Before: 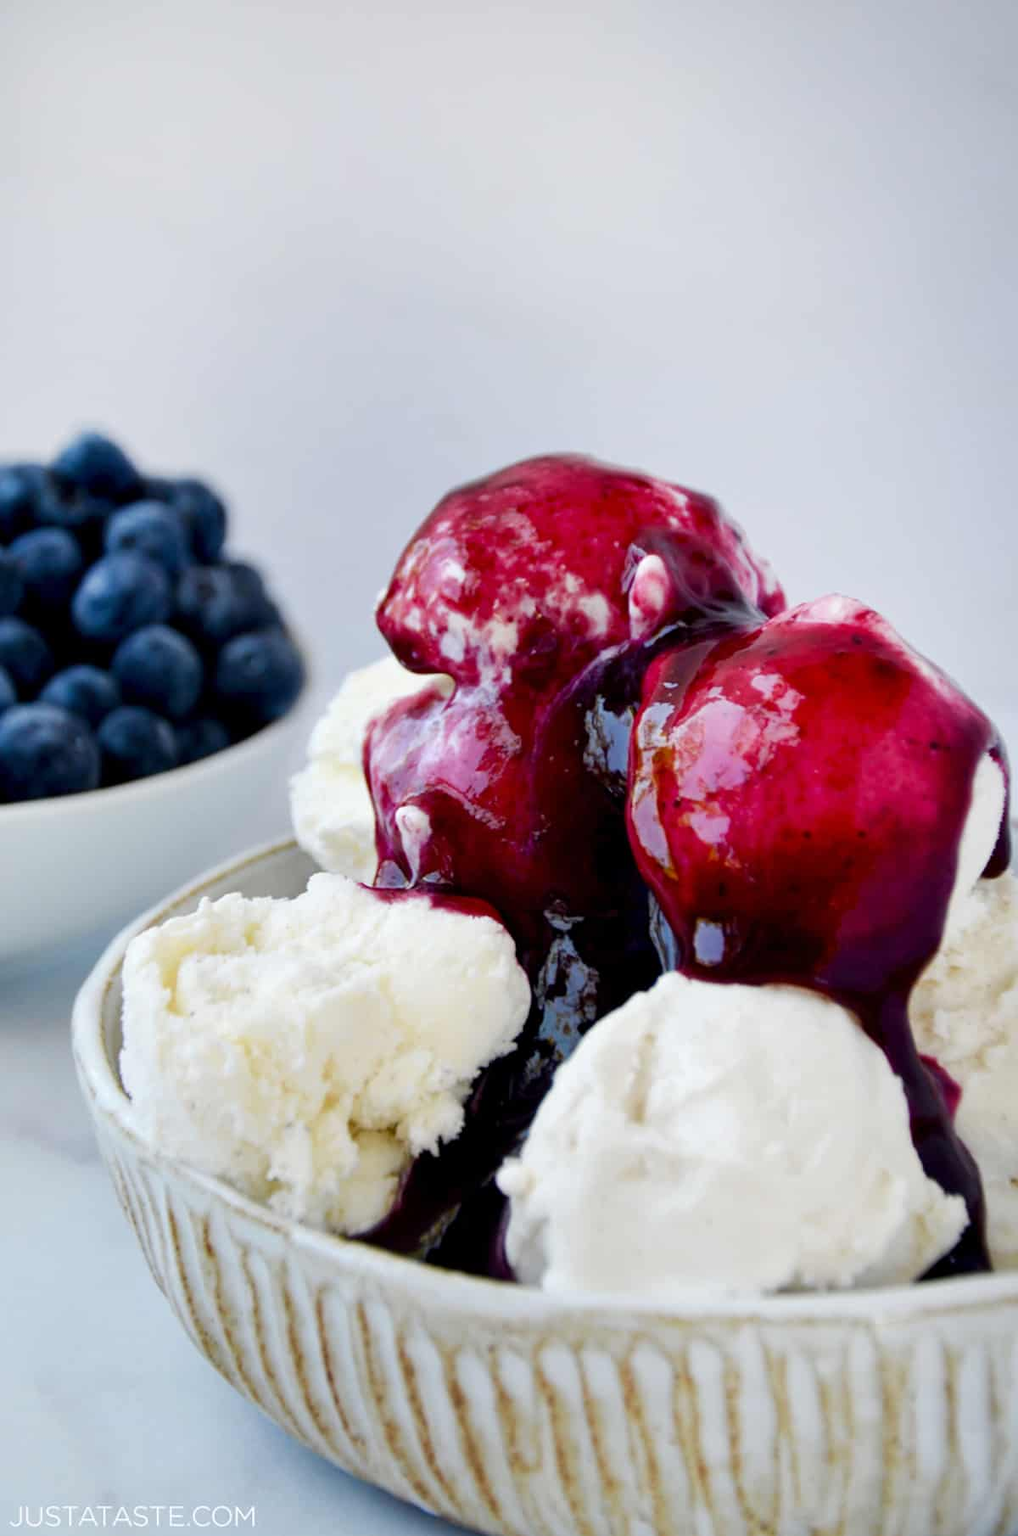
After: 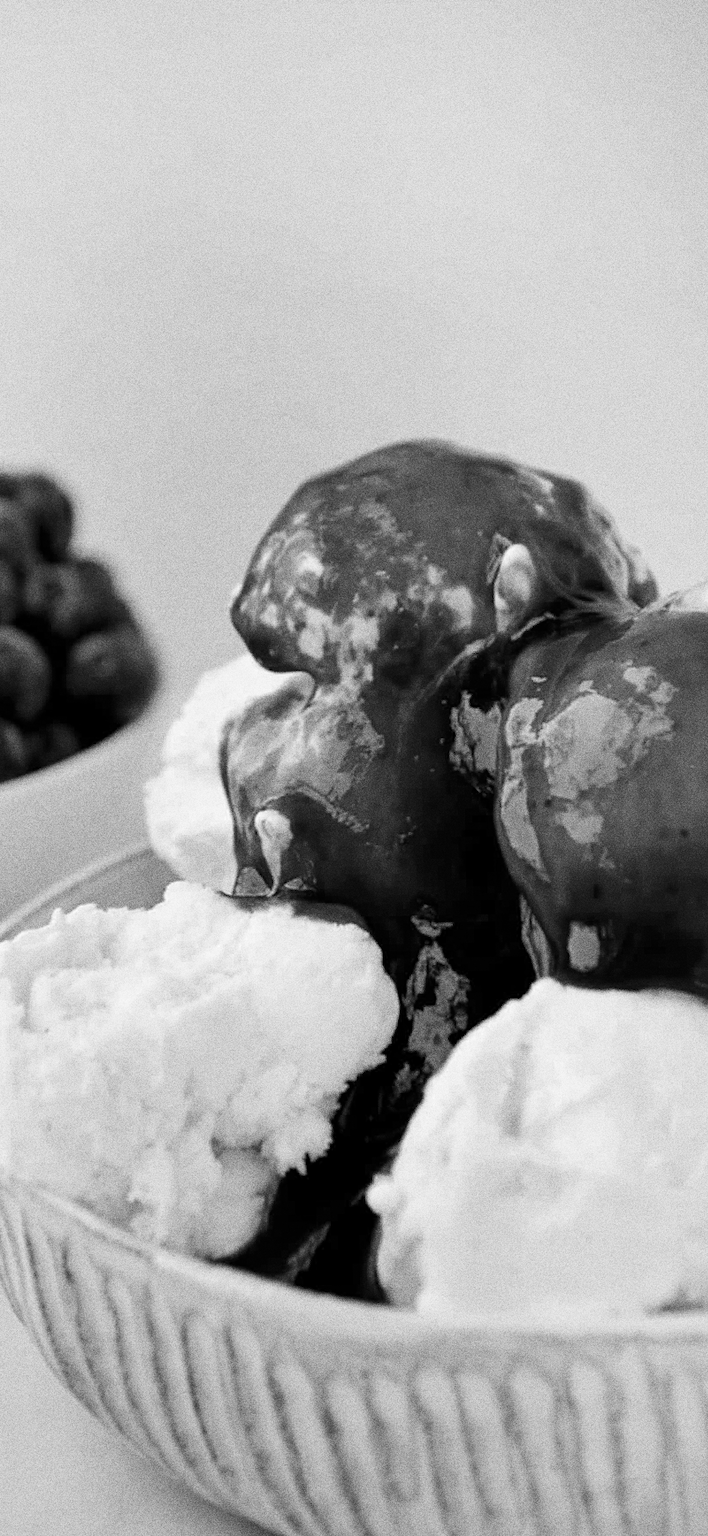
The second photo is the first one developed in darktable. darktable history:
rotate and perspective: rotation -1°, crop left 0.011, crop right 0.989, crop top 0.025, crop bottom 0.975
exposure: exposure -0.021 EV, compensate highlight preservation false
monochrome: on, module defaults
grain: strength 49.07%
crop and rotate: left 15.055%, right 18.278%
